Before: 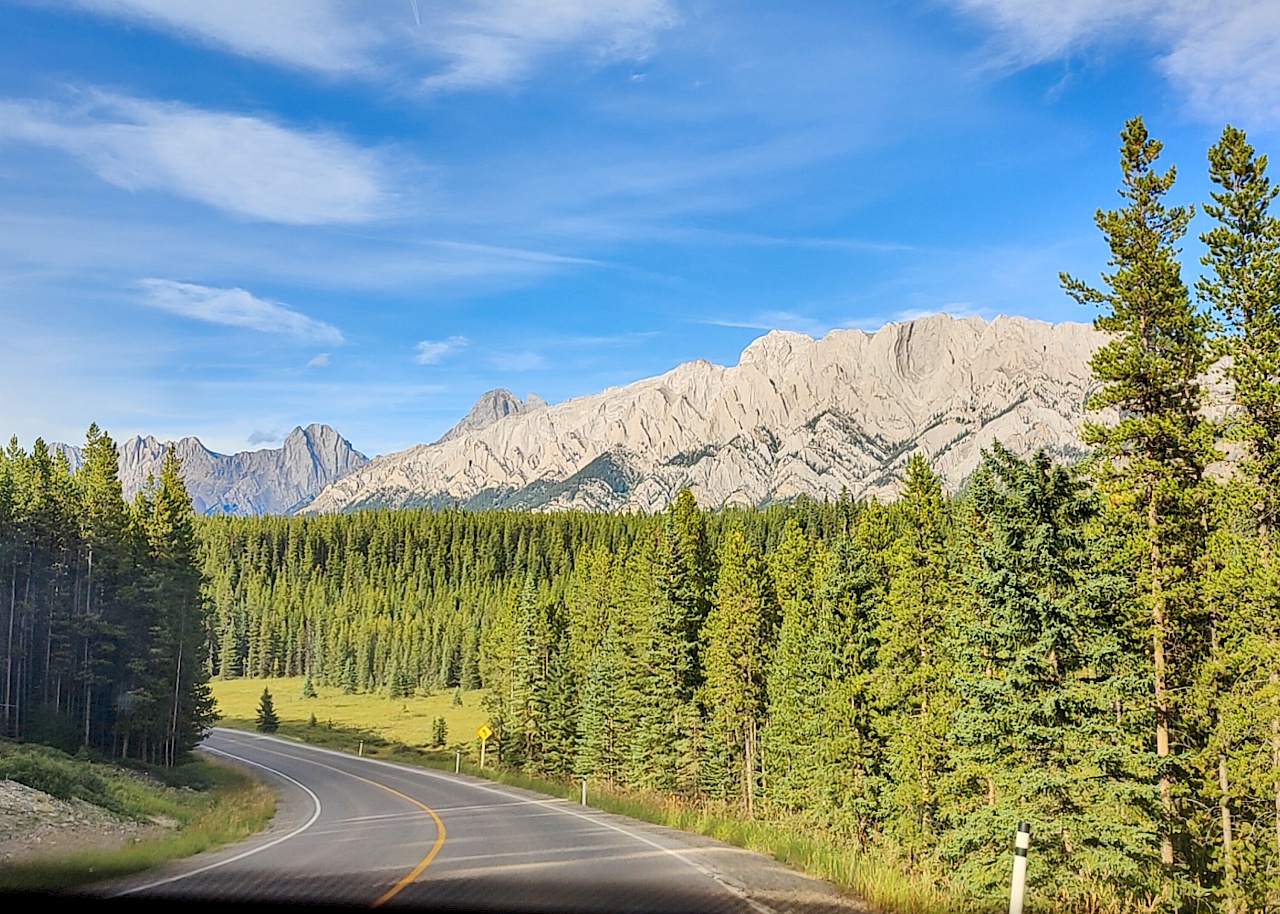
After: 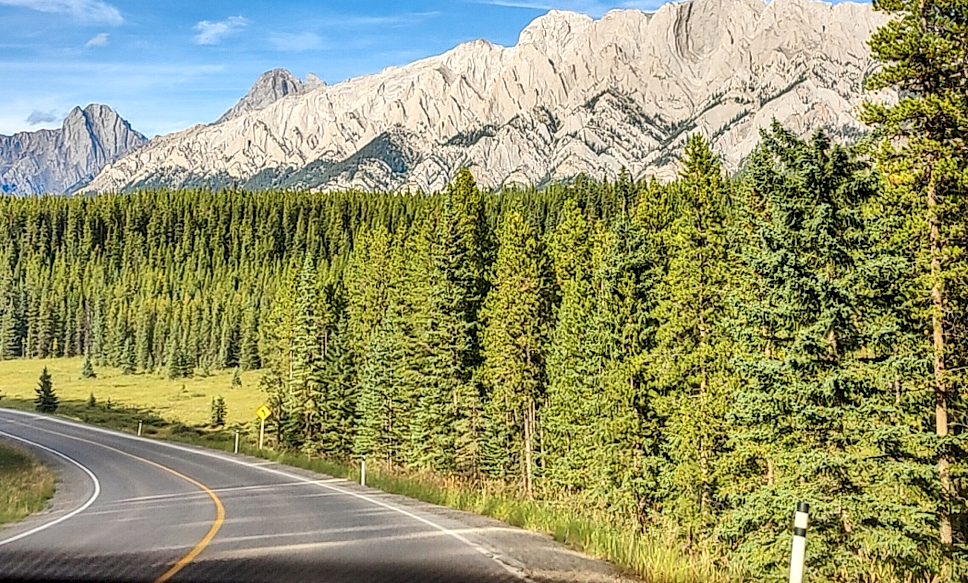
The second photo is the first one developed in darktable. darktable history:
local contrast: detail 154%
crop and rotate: left 17.299%, top 35.115%, right 7.015%, bottom 1.024%
